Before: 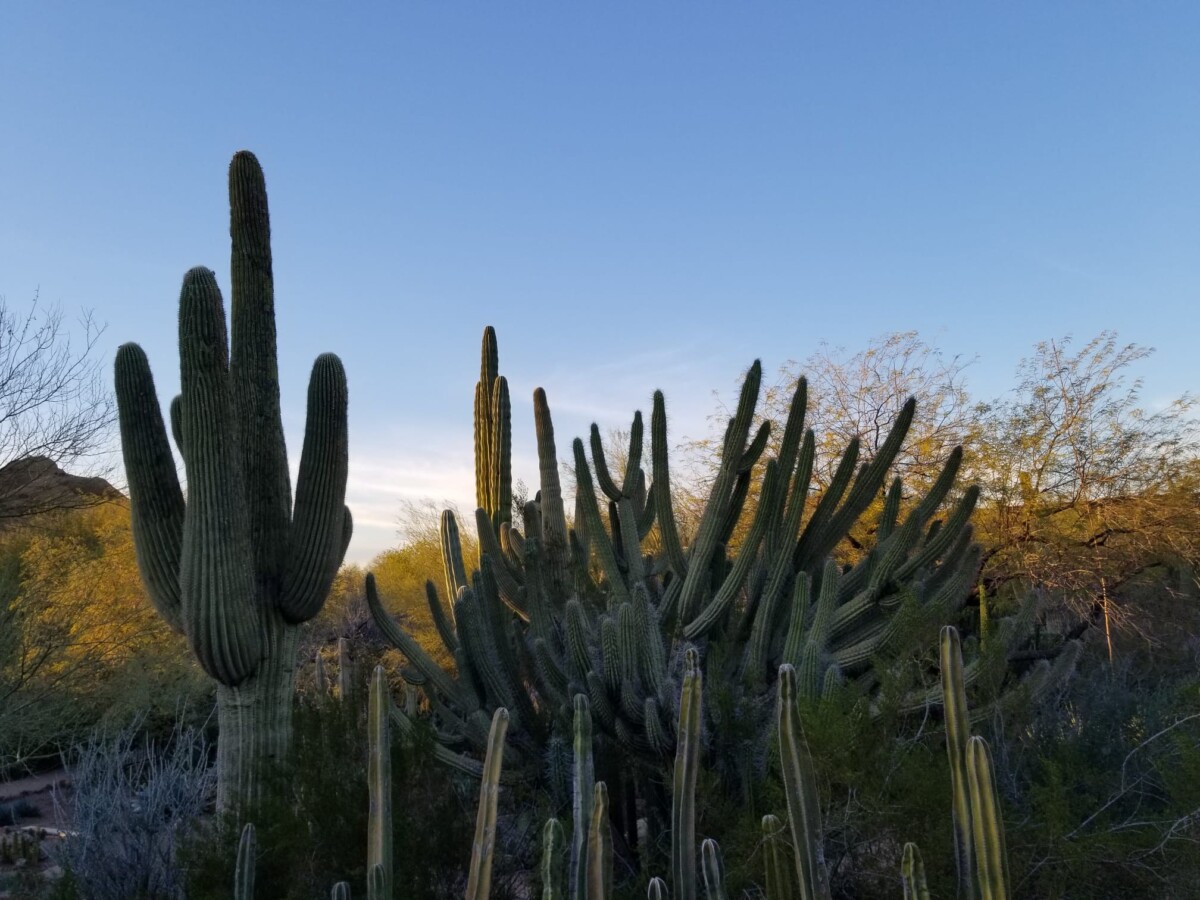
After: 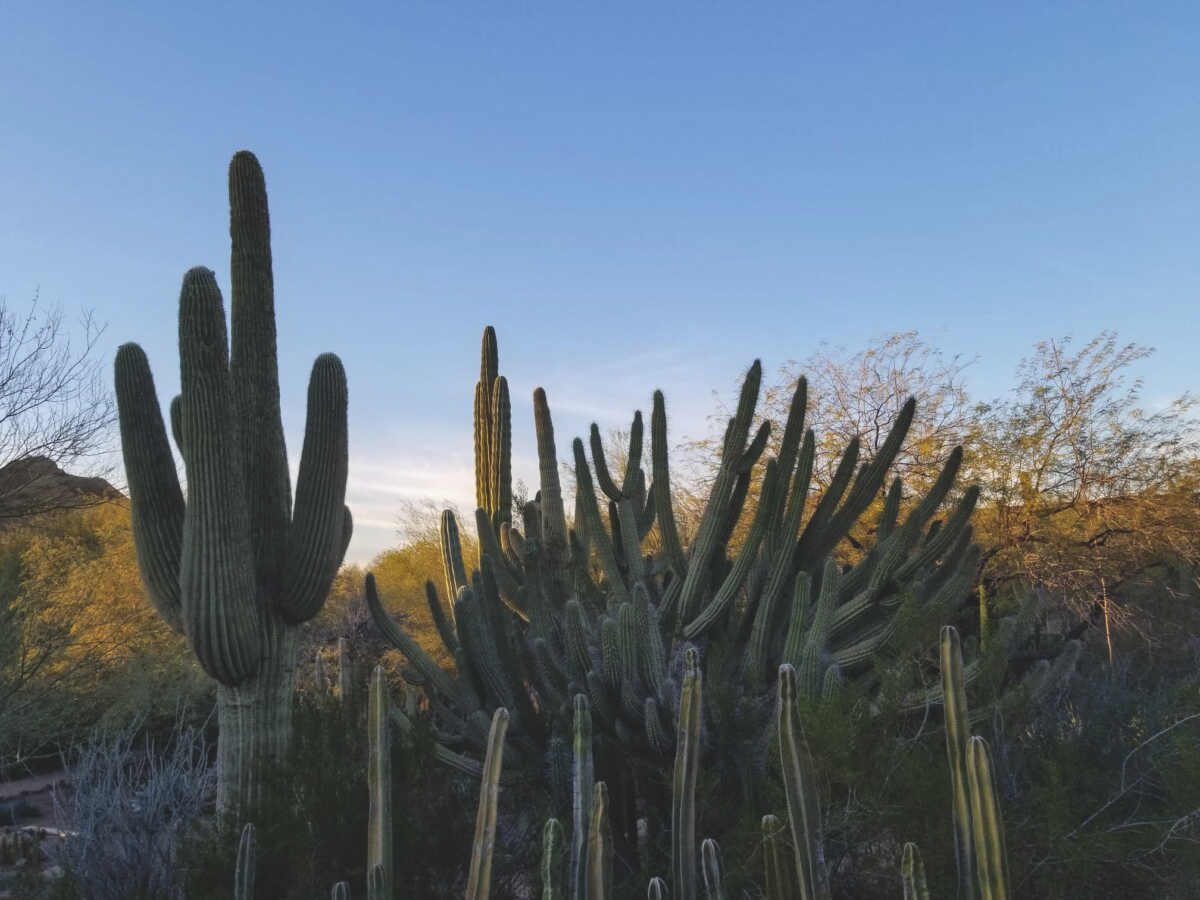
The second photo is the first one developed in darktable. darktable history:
exposure: black level correction -0.016, compensate highlight preservation false
local contrast: detail 114%
